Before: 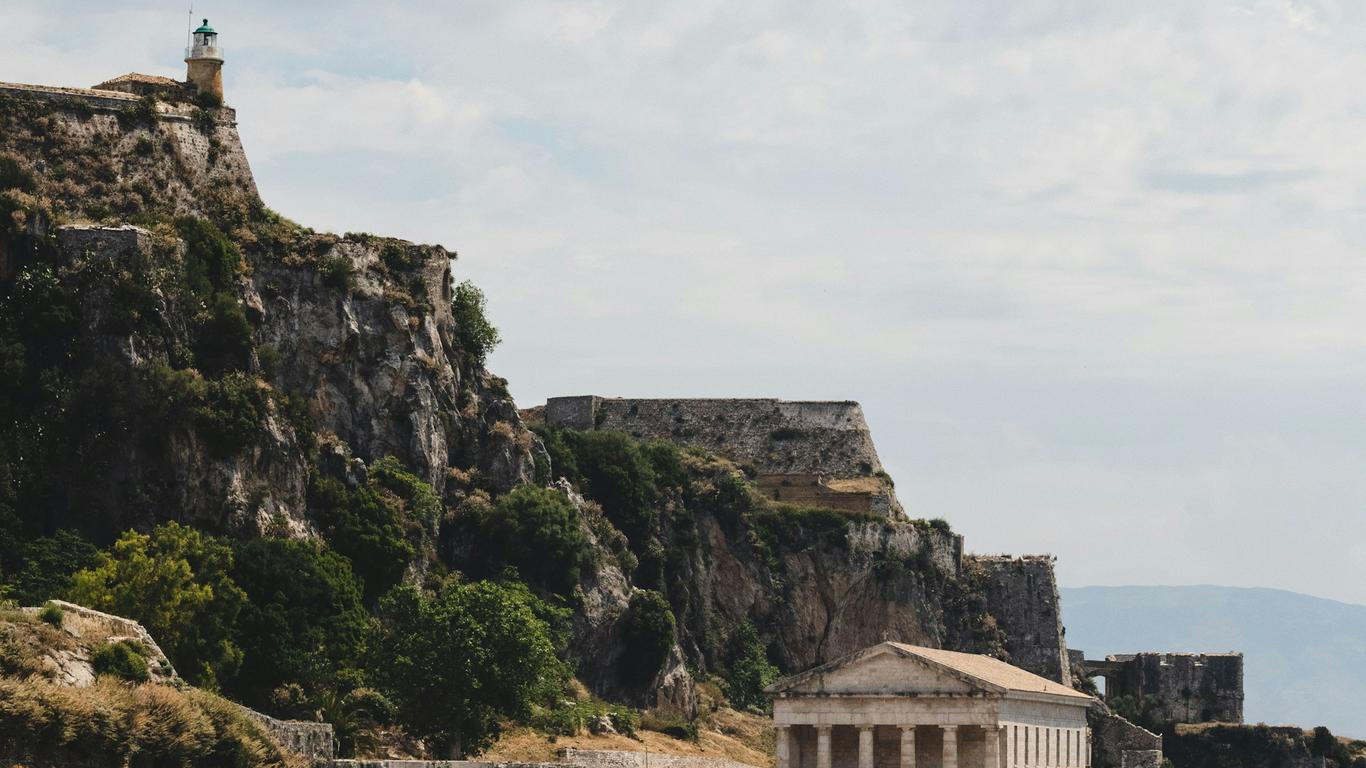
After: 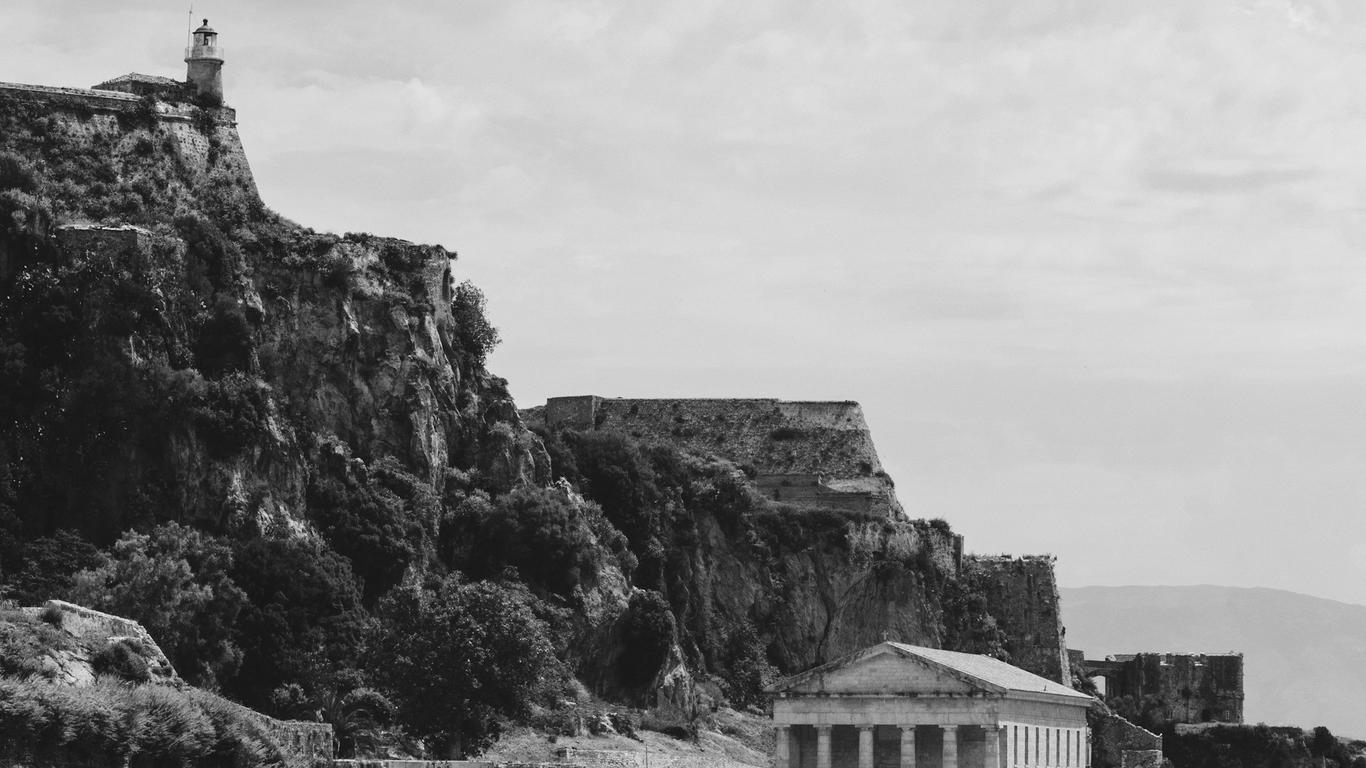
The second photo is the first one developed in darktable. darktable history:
color contrast: green-magenta contrast 0, blue-yellow contrast 0
color correction: highlights a* 2.75, highlights b* 5, shadows a* -2.04, shadows b* -4.84, saturation 0.8
contrast brightness saturation: saturation -0.17
